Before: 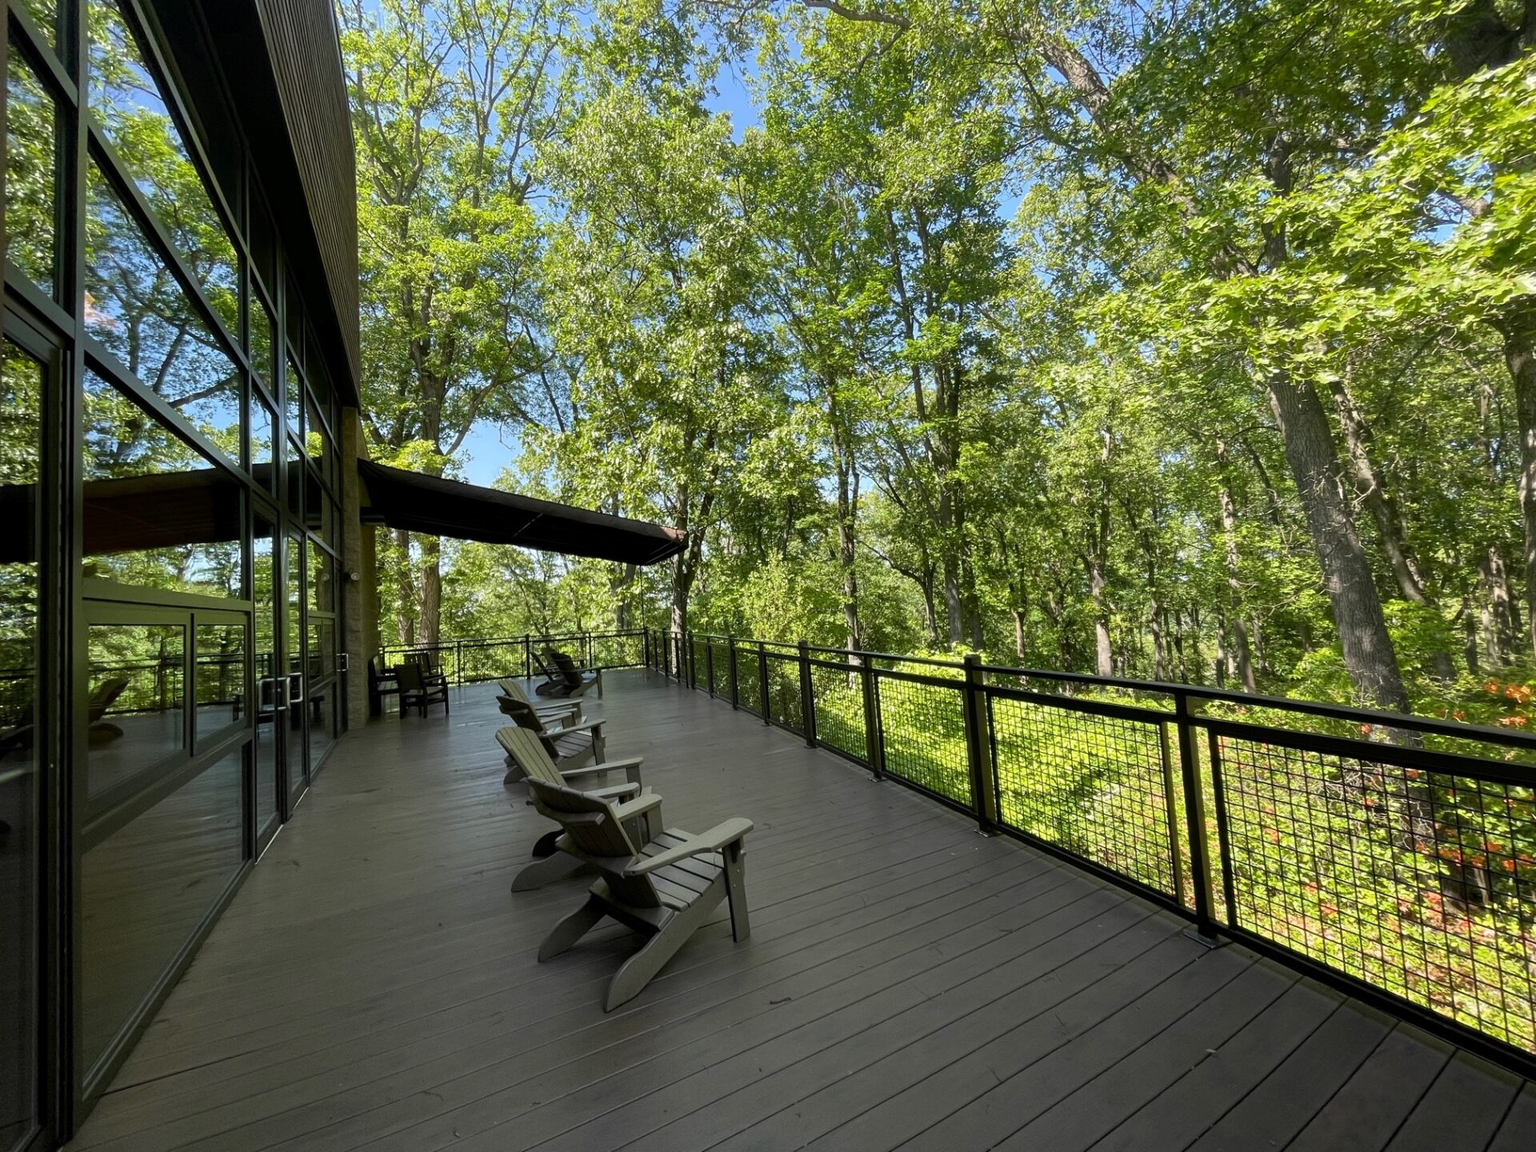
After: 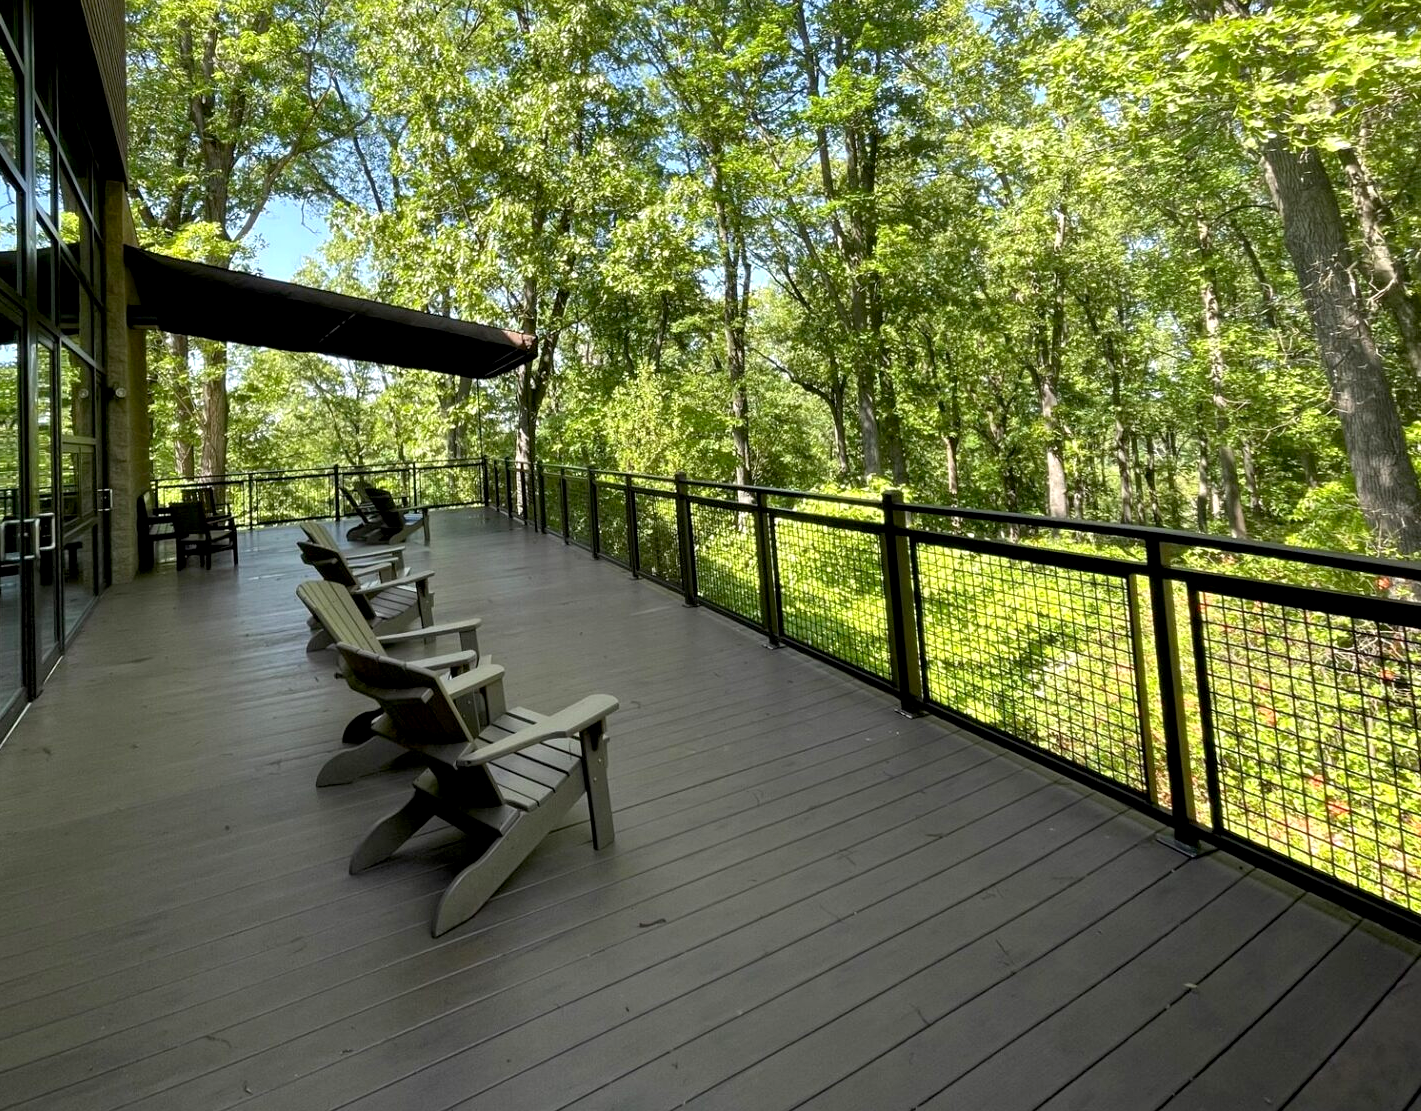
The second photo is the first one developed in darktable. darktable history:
crop: left 16.871%, top 22.804%, right 9.073%
exposure: black level correction 0.004, exposure 0.418 EV, compensate highlight preservation false
